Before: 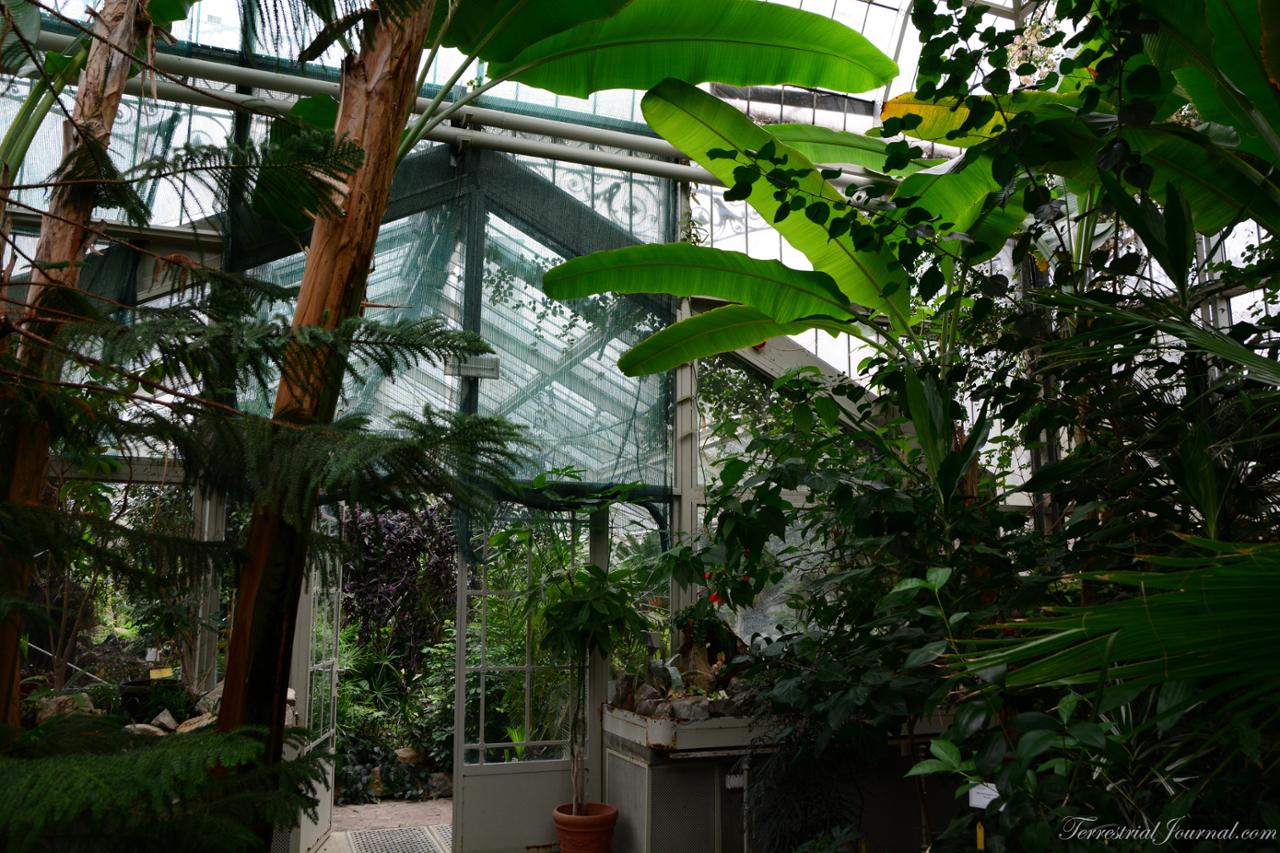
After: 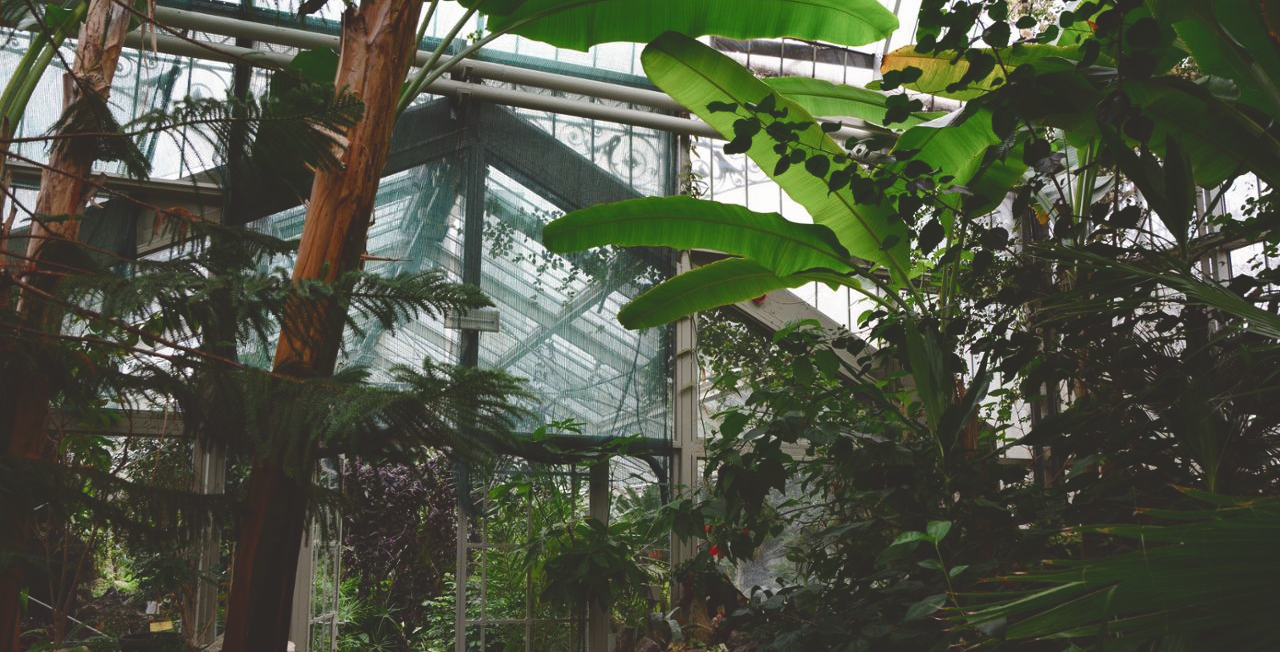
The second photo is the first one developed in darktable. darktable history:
crop: top 5.597%, bottom 17.95%
exposure: black level correction -0.023, exposure -0.034 EV, compensate highlight preservation false
color balance rgb: shadows lift › luminance -20.215%, power › luminance 0.862%, power › chroma 0.378%, power › hue 32.26°, global offset › luminance 0.475%, perceptual saturation grading › global saturation 20%, perceptual saturation grading › highlights -49.805%, perceptual saturation grading › shadows 25.053%, global vibrance 14.919%
